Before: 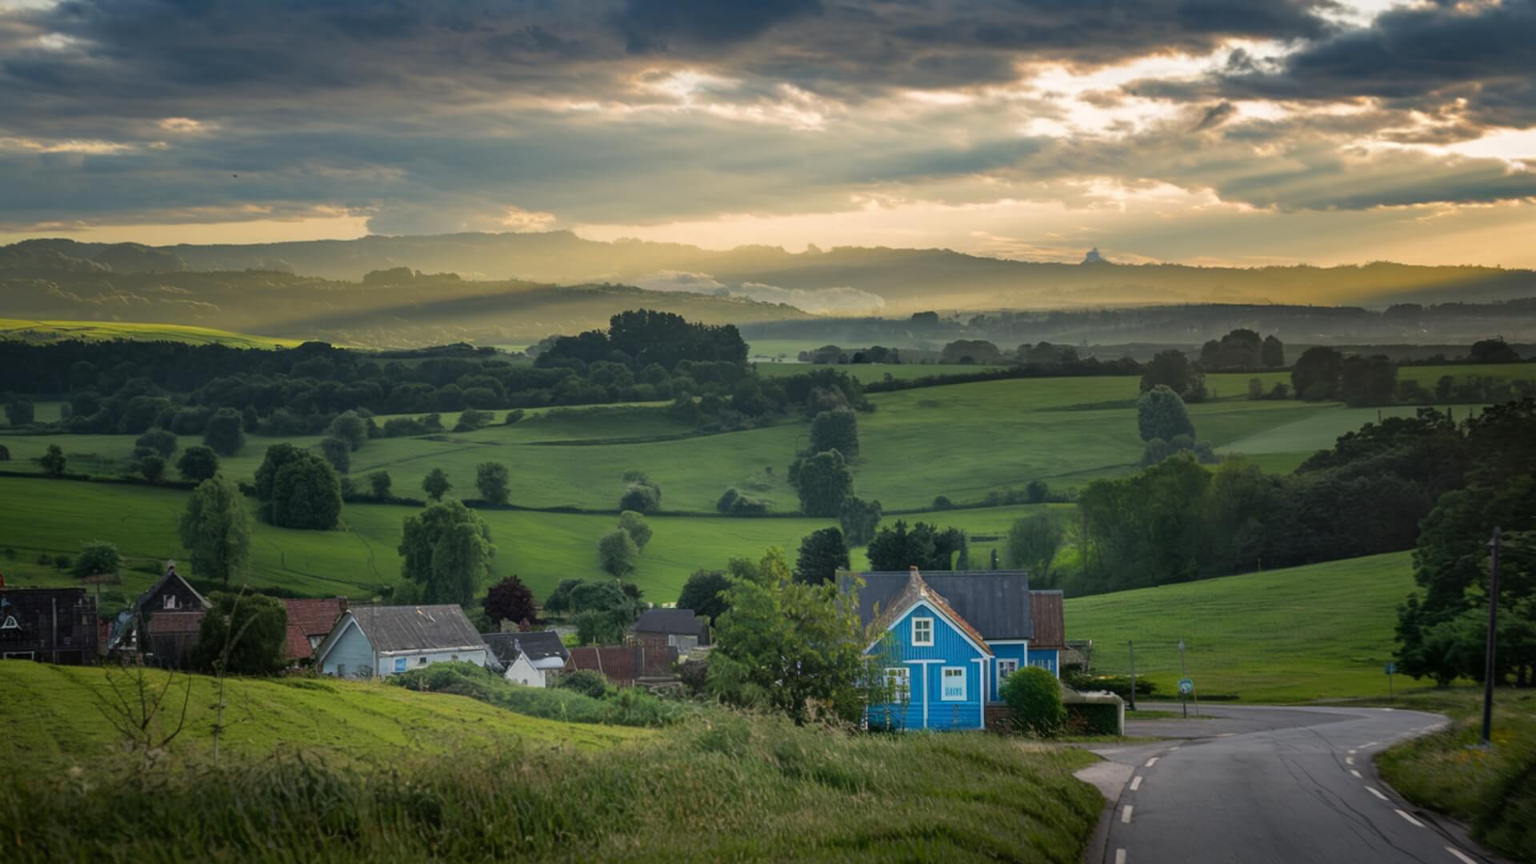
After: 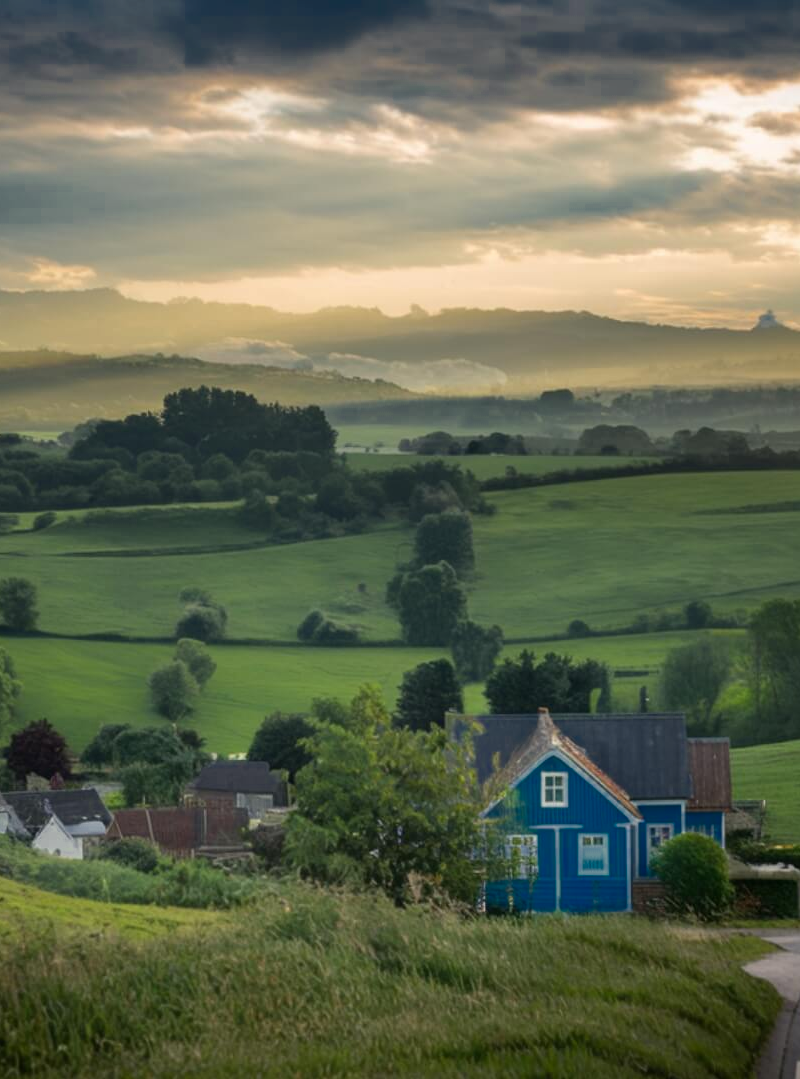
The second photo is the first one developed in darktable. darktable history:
crop: left 31.229%, right 27.105%
color zones: curves: ch0 [(0, 0.497) (0.143, 0.5) (0.286, 0.5) (0.429, 0.483) (0.571, 0.116) (0.714, -0.006) (0.857, 0.28) (1, 0.497)]
